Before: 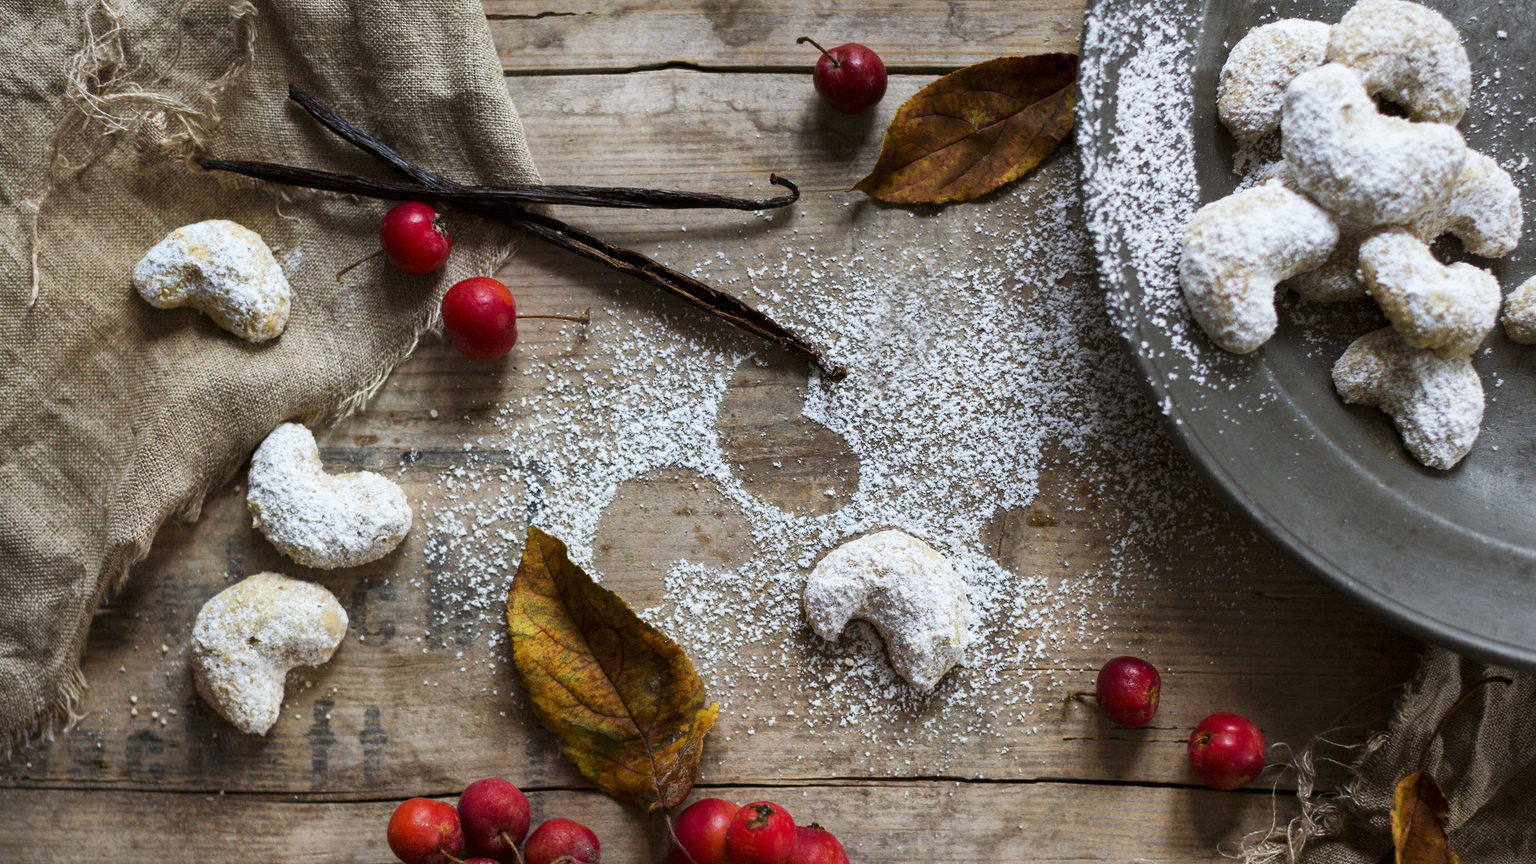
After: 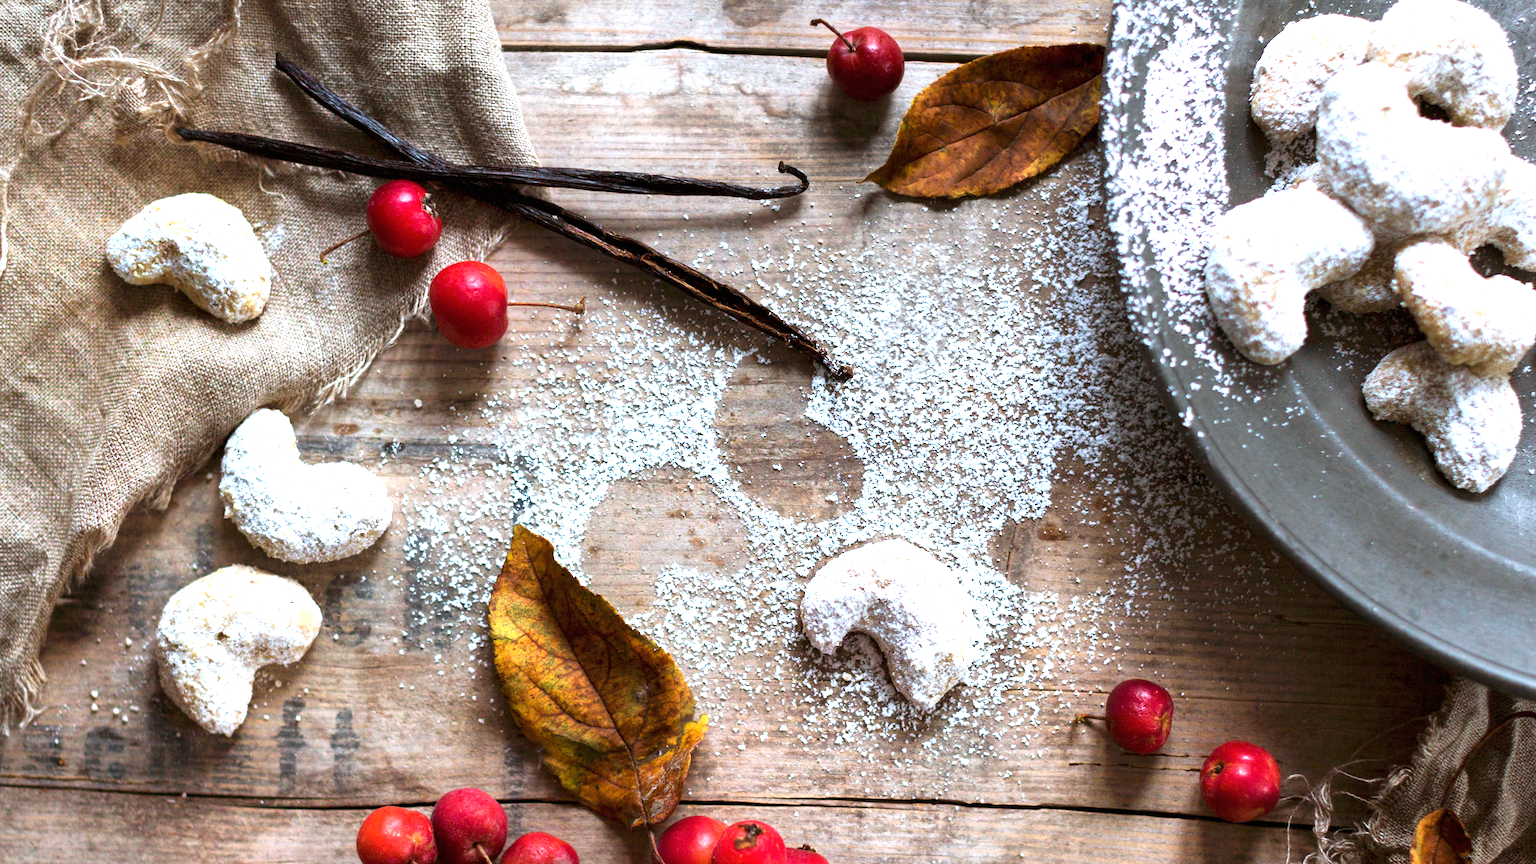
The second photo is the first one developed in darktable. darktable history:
exposure: black level correction 0, exposure 1 EV, compensate exposure bias true, compensate highlight preservation false
crop and rotate: angle -1.64°
color correction: highlights a* -0.85, highlights b* -9.41
